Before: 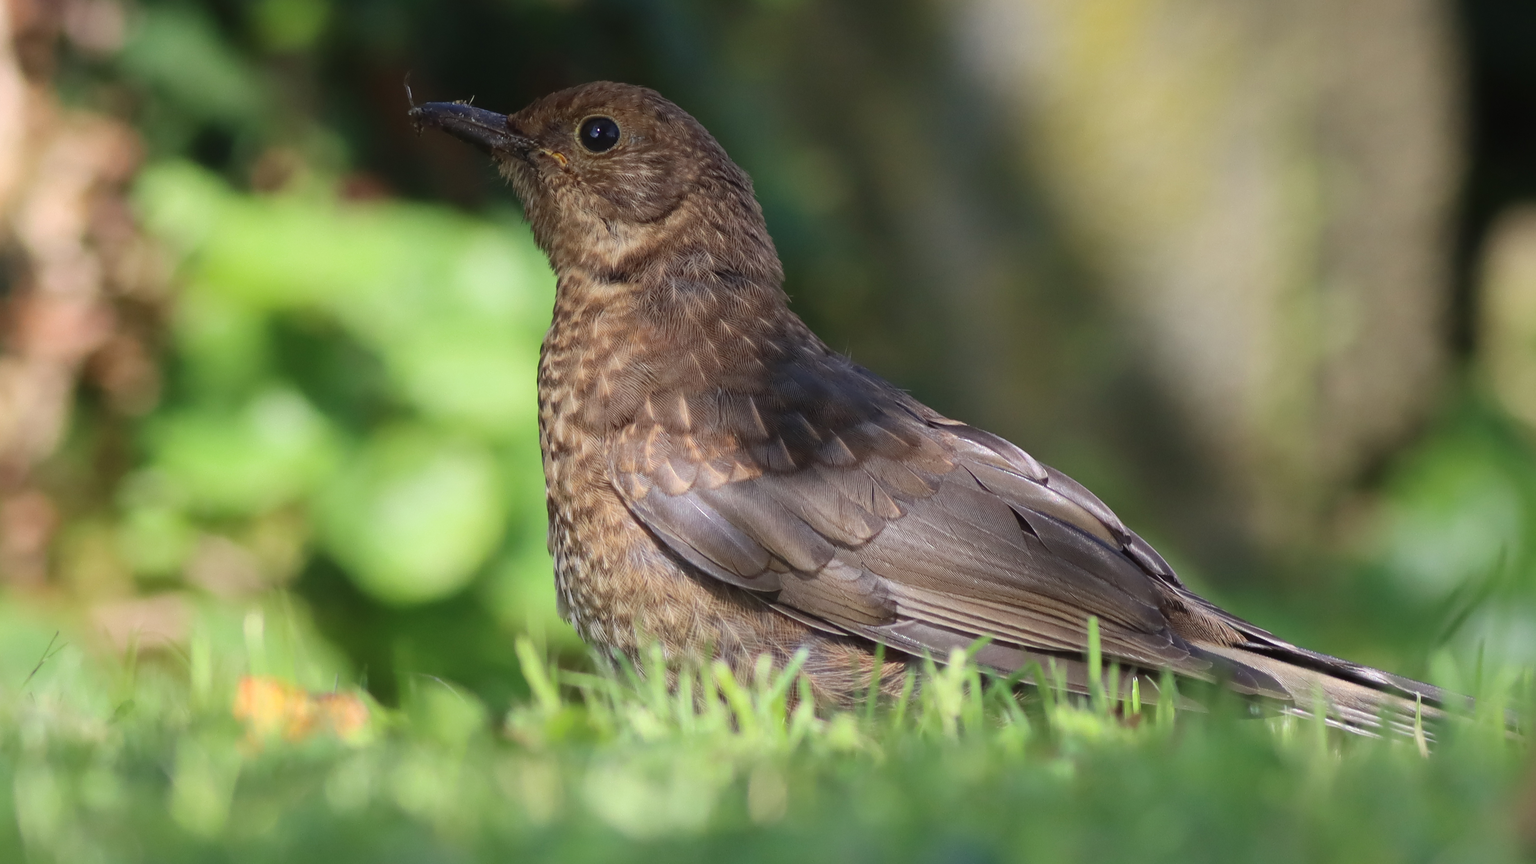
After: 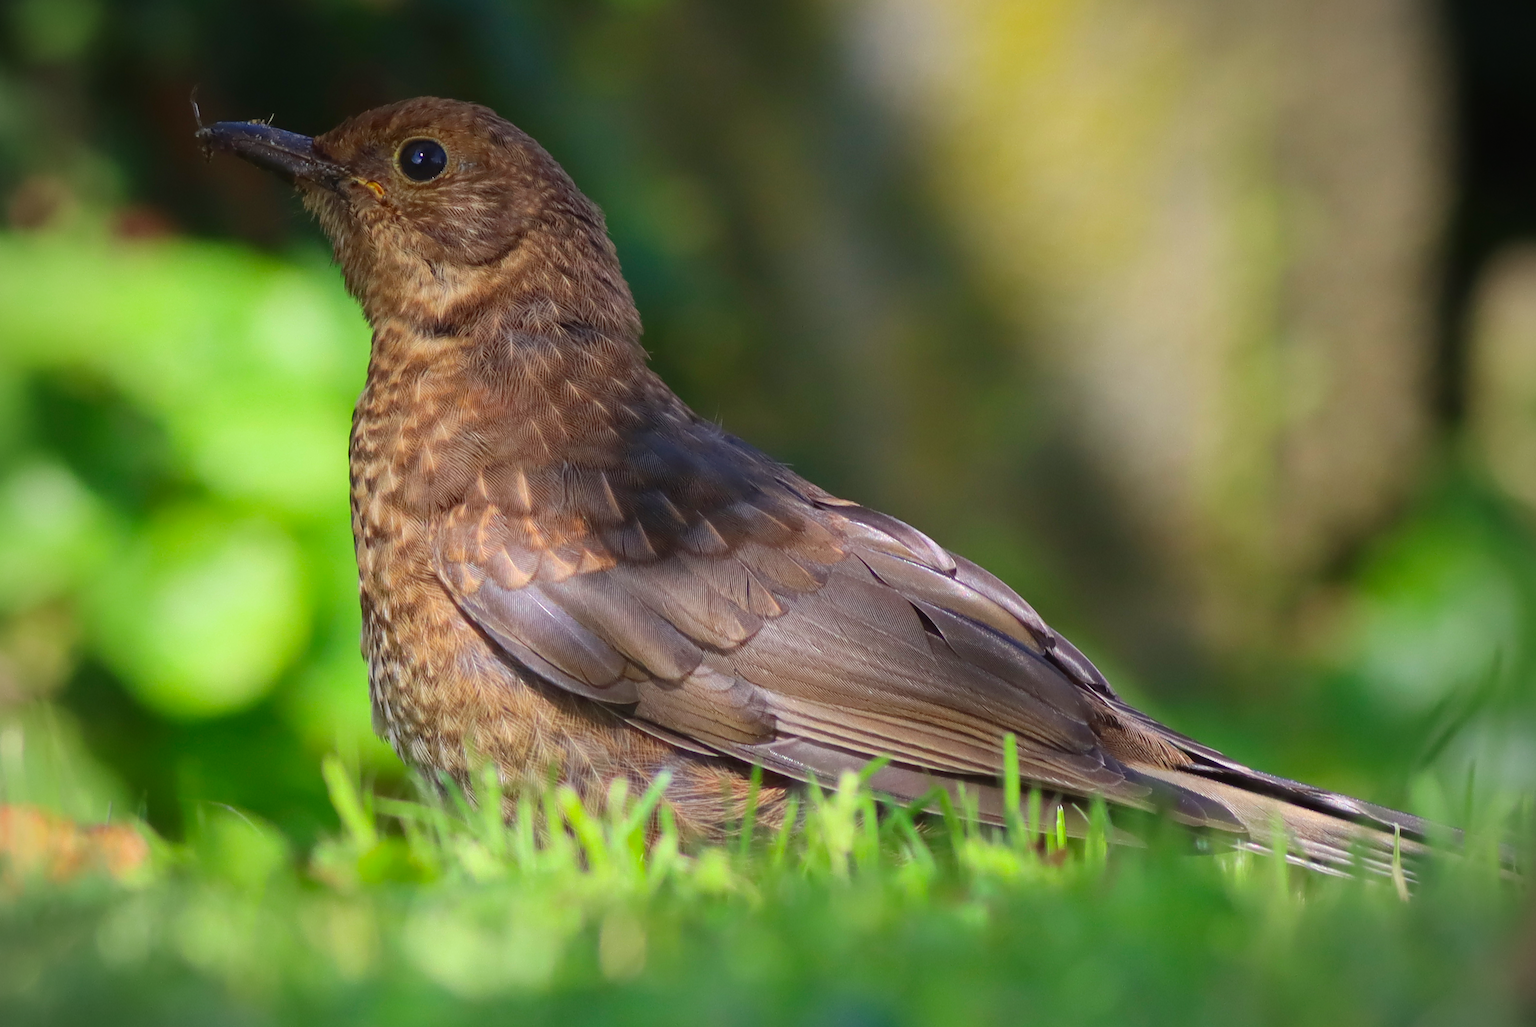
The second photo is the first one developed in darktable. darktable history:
vignetting: unbound false
crop: left 15.904%
contrast brightness saturation: saturation 0.491
